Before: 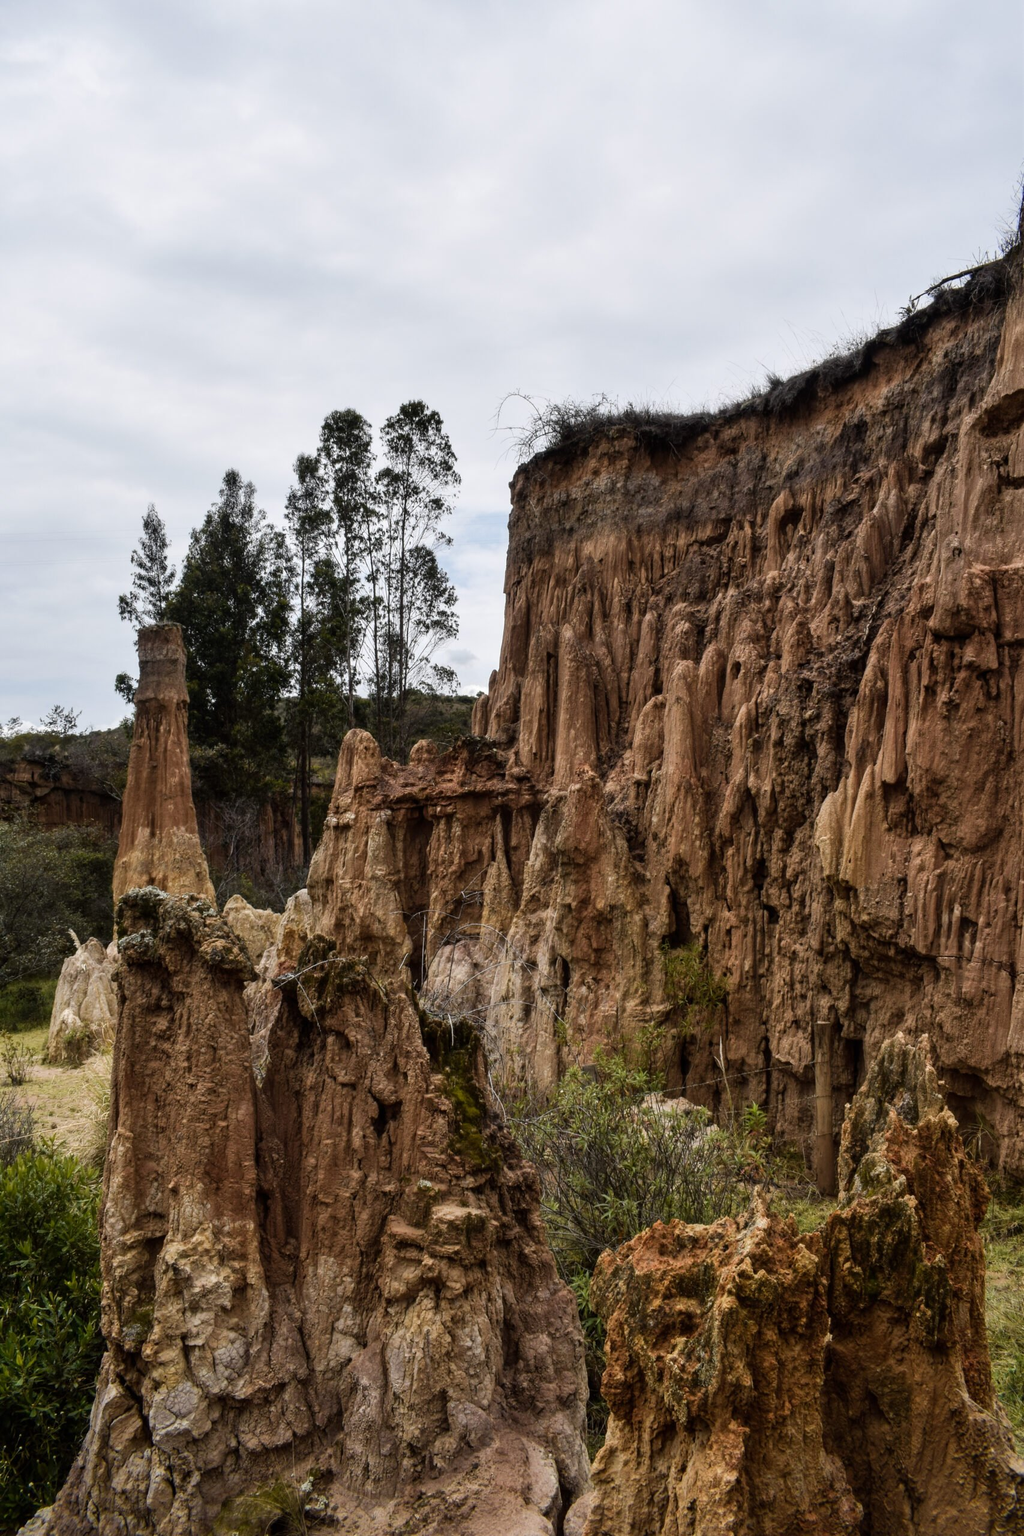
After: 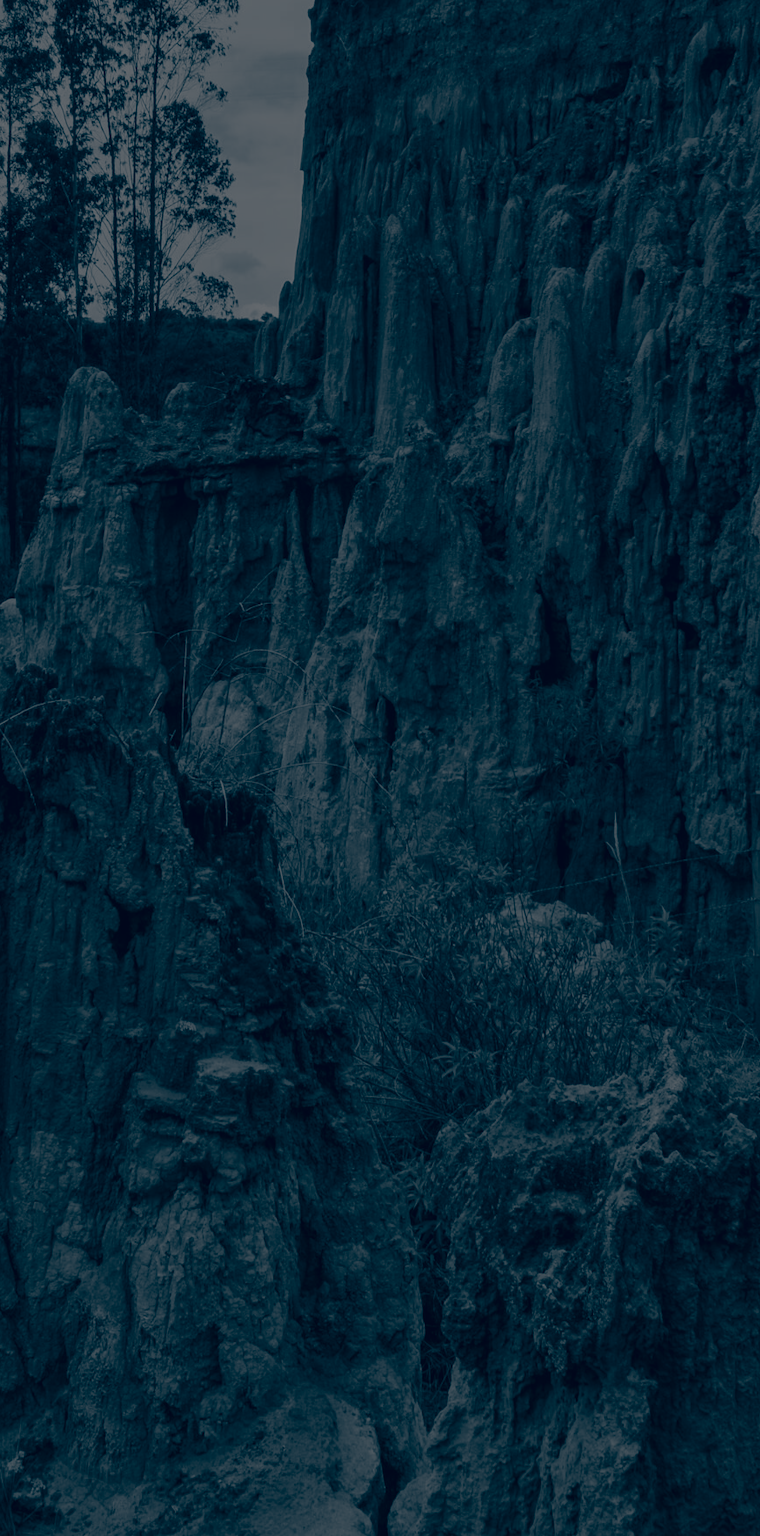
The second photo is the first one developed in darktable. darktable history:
exposure: compensate exposure bias true, compensate highlight preservation false
velvia: strength 31.97%, mid-tones bias 0.201
contrast brightness saturation: contrast -0.031, brightness -0.582, saturation -0.987
filmic rgb: black relative exposure -15.91 EV, white relative exposure 7.97 EV, hardness 4.16, latitude 50.16%, contrast 0.511
color correction: highlights a* 10.33, highlights b* 14.11, shadows a* -9.54, shadows b* -14.93
crop and rotate: left 28.954%, top 30.993%, right 19.843%
